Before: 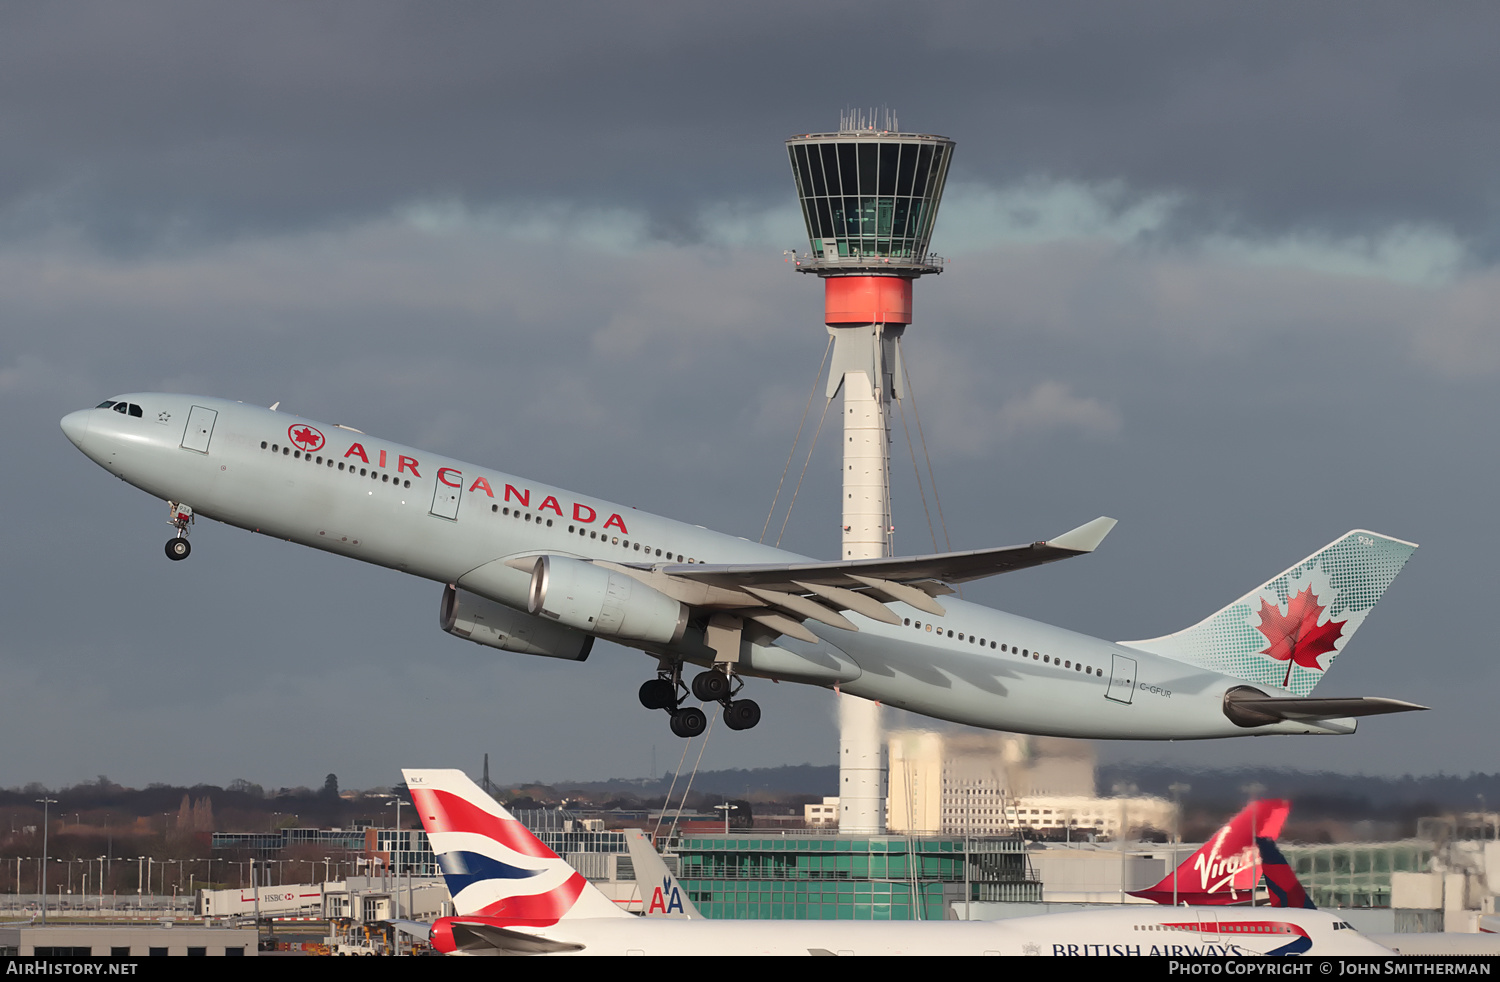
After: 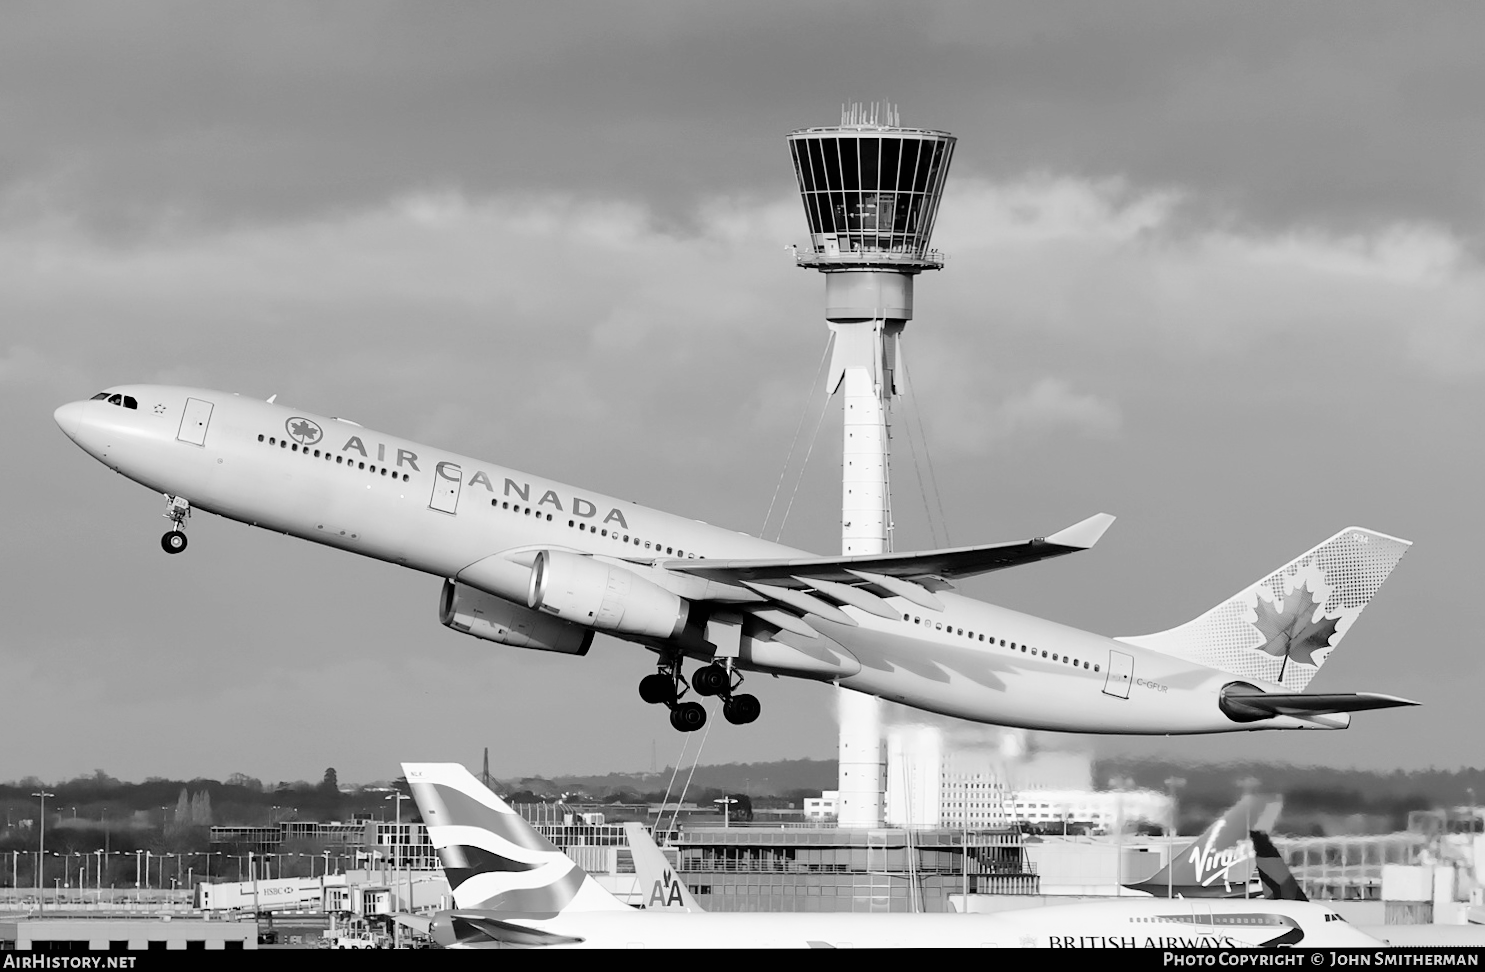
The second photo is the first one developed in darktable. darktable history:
monochrome: on, module defaults
rgb levels: preserve colors sum RGB, levels [[0.038, 0.433, 0.934], [0, 0.5, 1], [0, 0.5, 1]]
rotate and perspective: rotation 0.174°, lens shift (vertical) 0.013, lens shift (horizontal) 0.019, shear 0.001, automatic cropping original format, crop left 0.007, crop right 0.991, crop top 0.016, crop bottom 0.997
color calibration: illuminant as shot in camera, x 0.358, y 0.373, temperature 4628.91 K
filmic rgb: black relative exposure -5.42 EV, white relative exposure 2.85 EV, dynamic range scaling -37.73%, hardness 4, contrast 1.605, highlights saturation mix -0.93%
color balance rgb: perceptual saturation grading › global saturation 20%, perceptual saturation grading › highlights -50%, perceptual saturation grading › shadows 30%, perceptual brilliance grading › global brilliance 10%, perceptual brilliance grading › shadows 15%
levels: levels [0, 0.492, 0.984]
tone equalizer: on, module defaults
